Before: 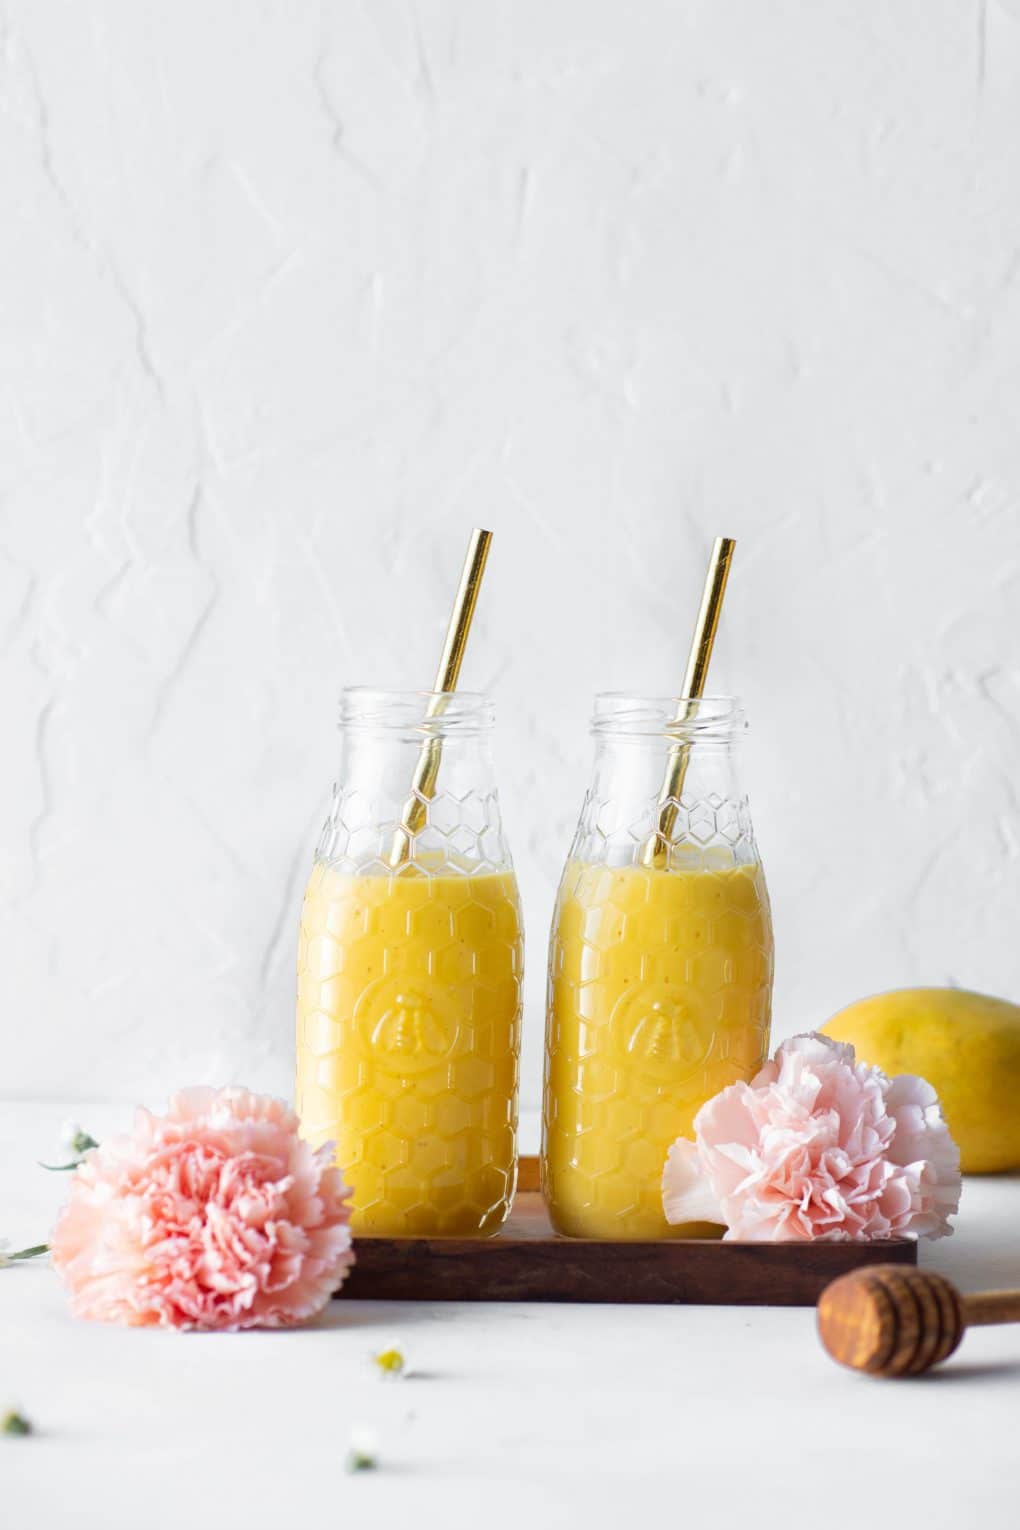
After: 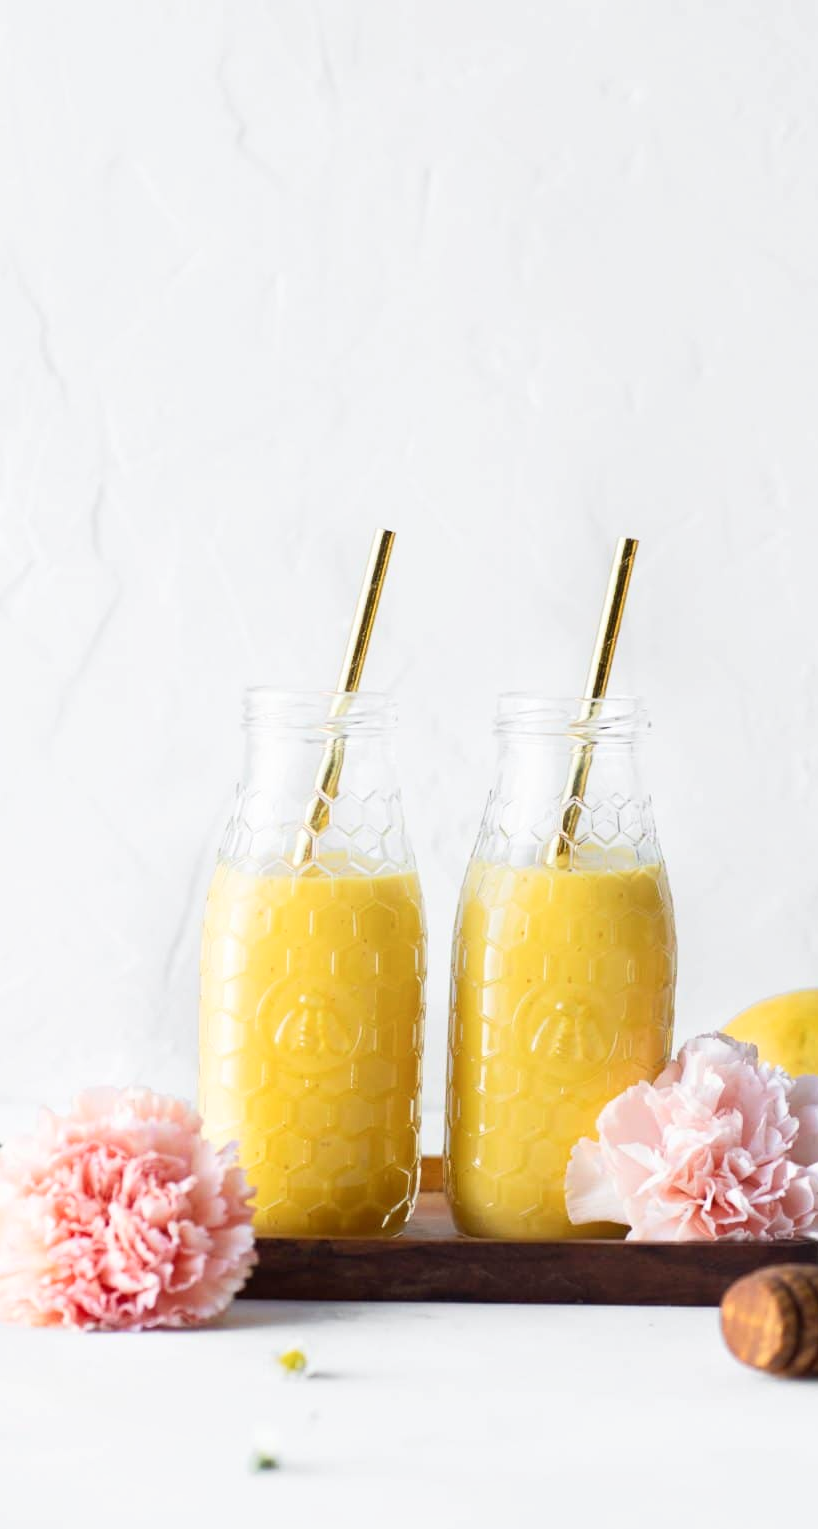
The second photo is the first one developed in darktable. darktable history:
crop and rotate: left 9.597%, right 10.195%
shadows and highlights: shadows 0, highlights 40
